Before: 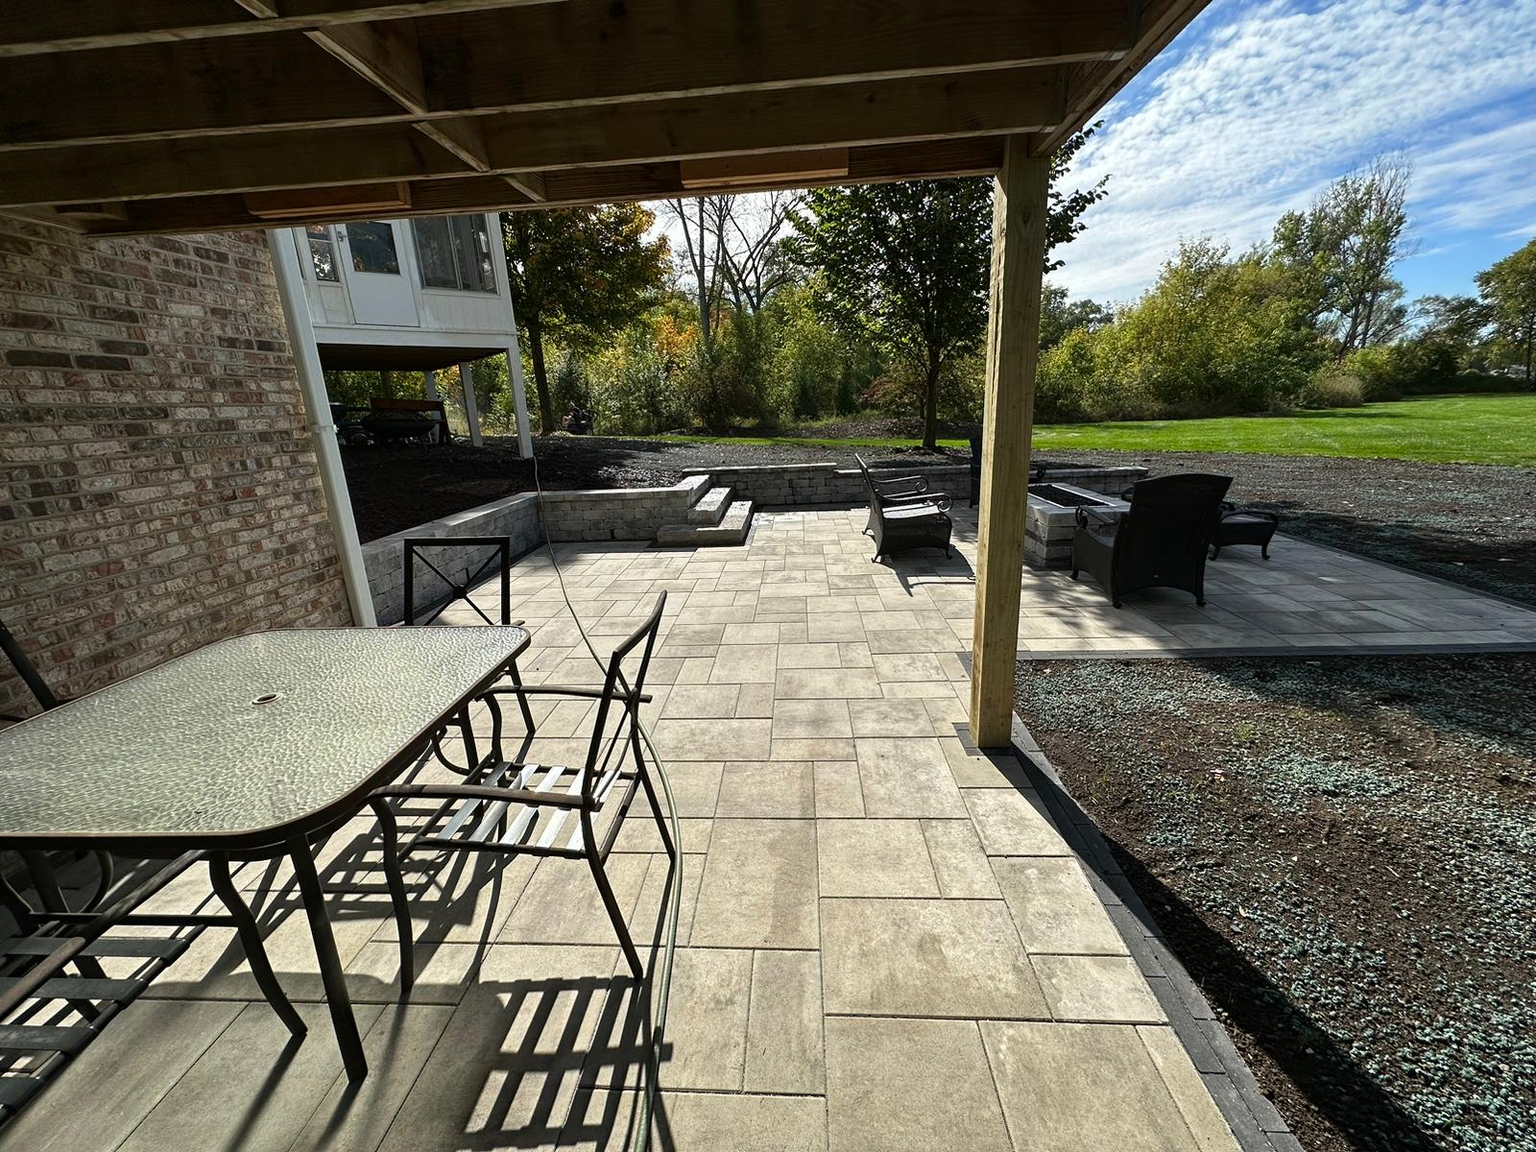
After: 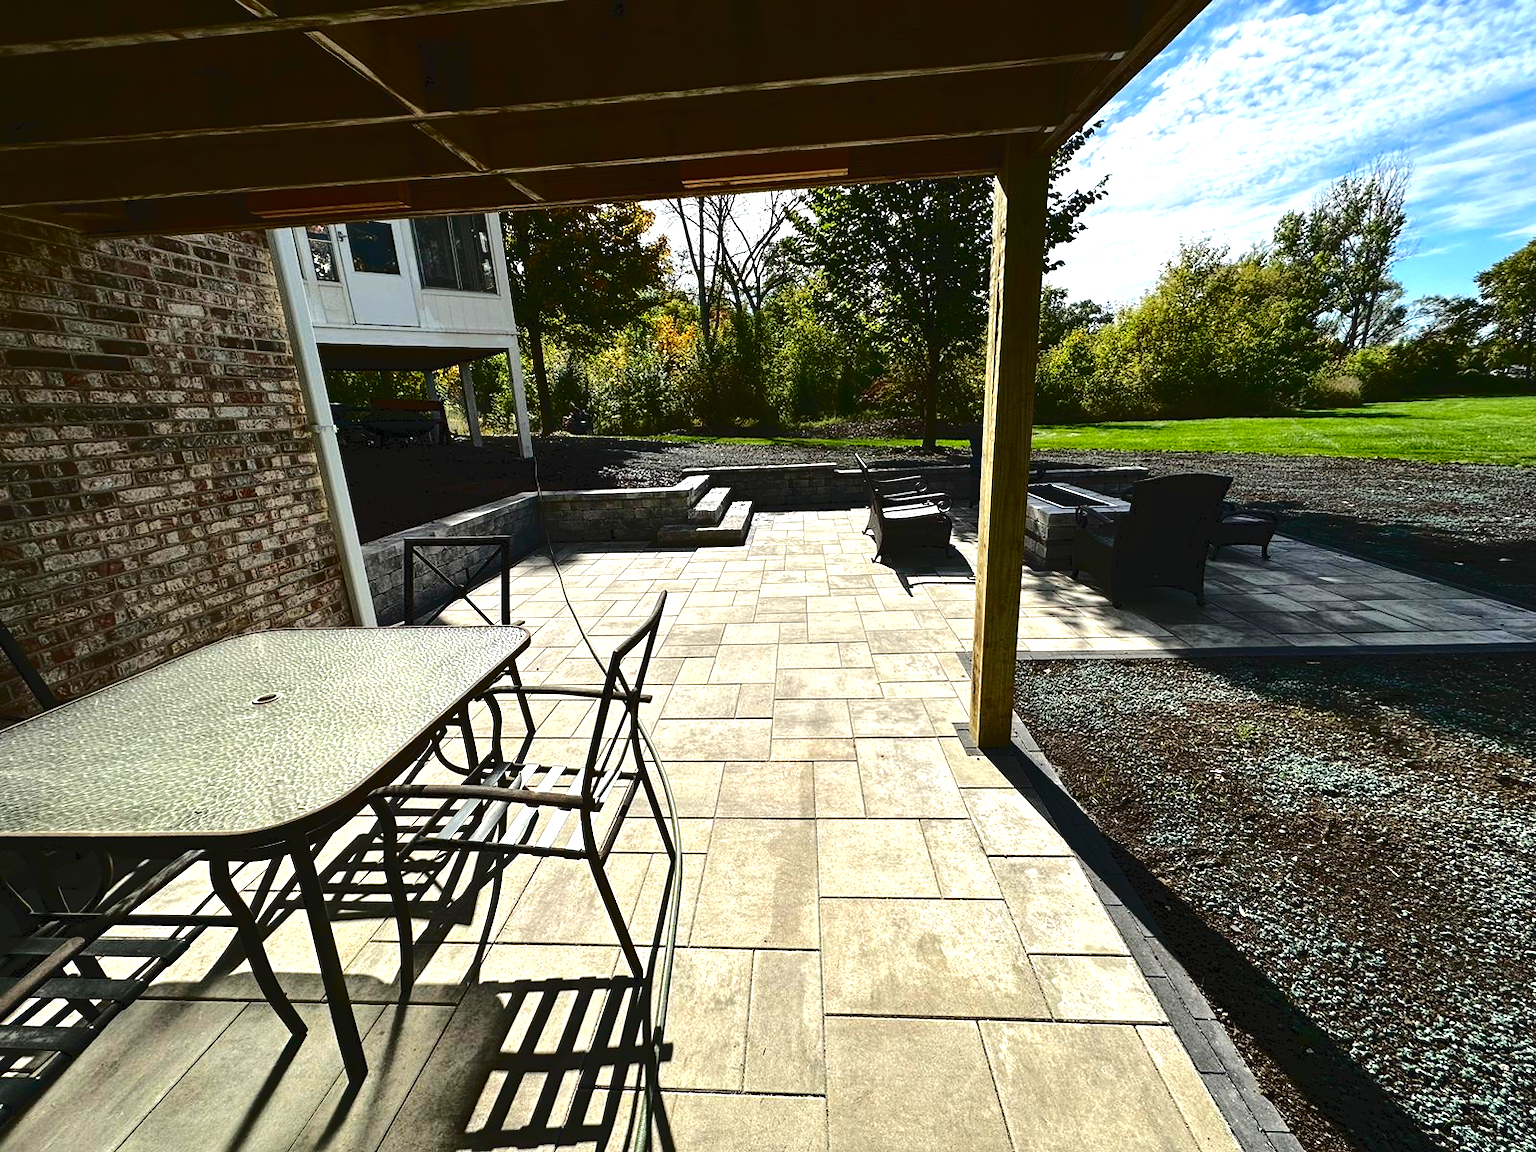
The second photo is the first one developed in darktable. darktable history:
exposure: exposure 0.667 EV, compensate exposure bias true, compensate highlight preservation false
tone curve: curves: ch0 [(0, 0) (0.003, 0.057) (0.011, 0.061) (0.025, 0.065) (0.044, 0.075) (0.069, 0.082) (0.1, 0.09) (0.136, 0.102) (0.177, 0.145) (0.224, 0.195) (0.277, 0.27) (0.335, 0.374) (0.399, 0.486) (0.468, 0.578) (0.543, 0.652) (0.623, 0.717) (0.709, 0.778) (0.801, 0.837) (0.898, 0.909) (1, 1)], color space Lab, independent channels, preserve colors none
contrast brightness saturation: brightness -0.25, saturation 0.197
